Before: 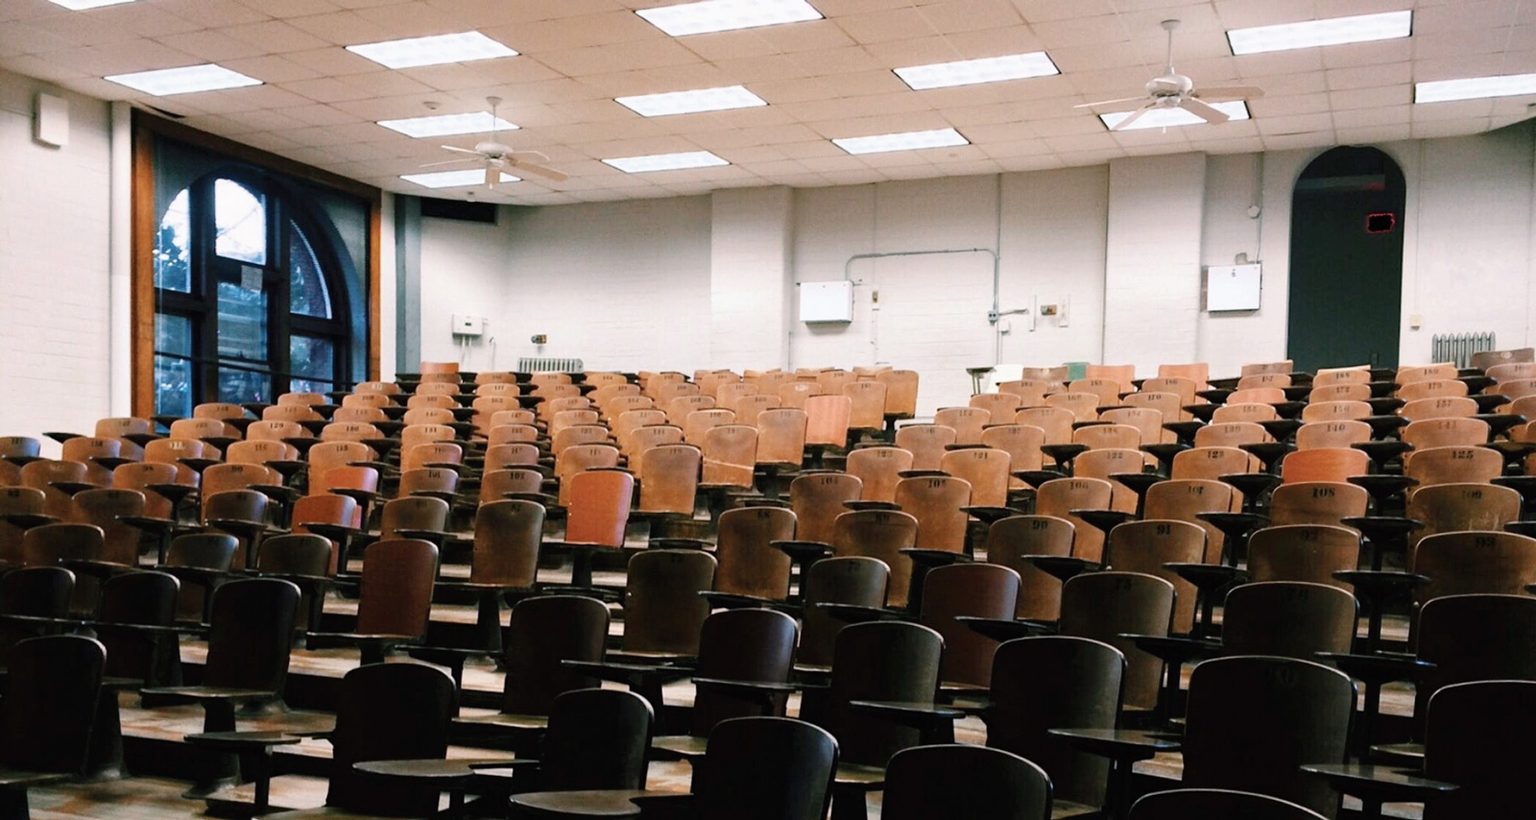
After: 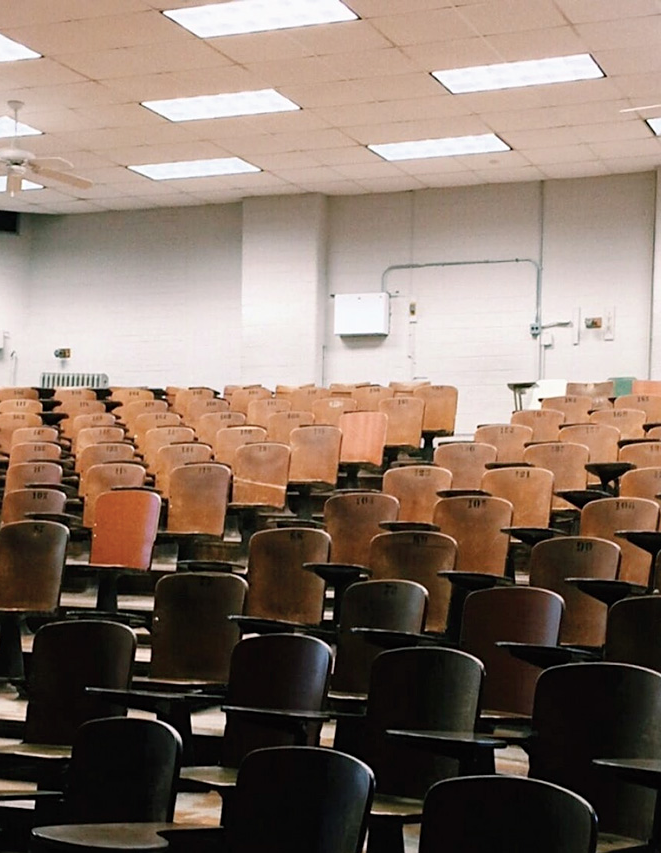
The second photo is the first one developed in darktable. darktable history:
crop: left 31.206%, right 27.424%
sharpen: amount 0.206
